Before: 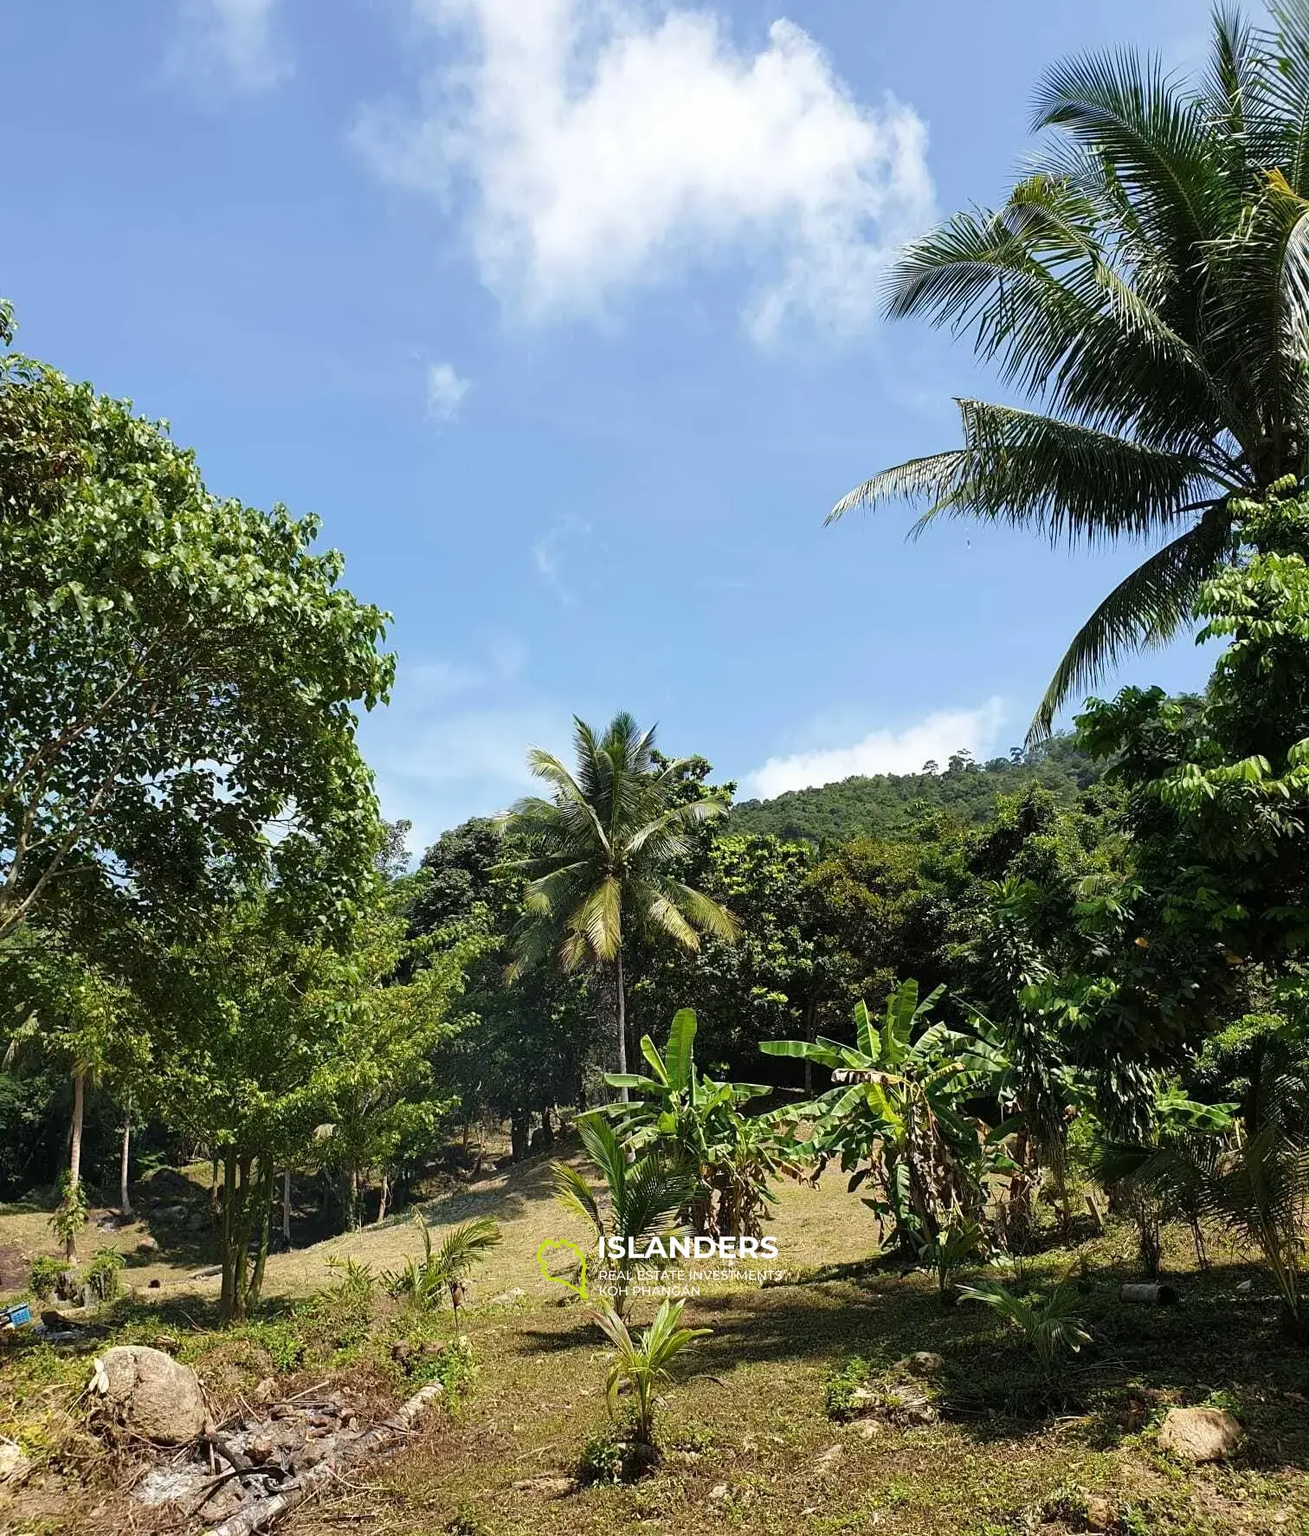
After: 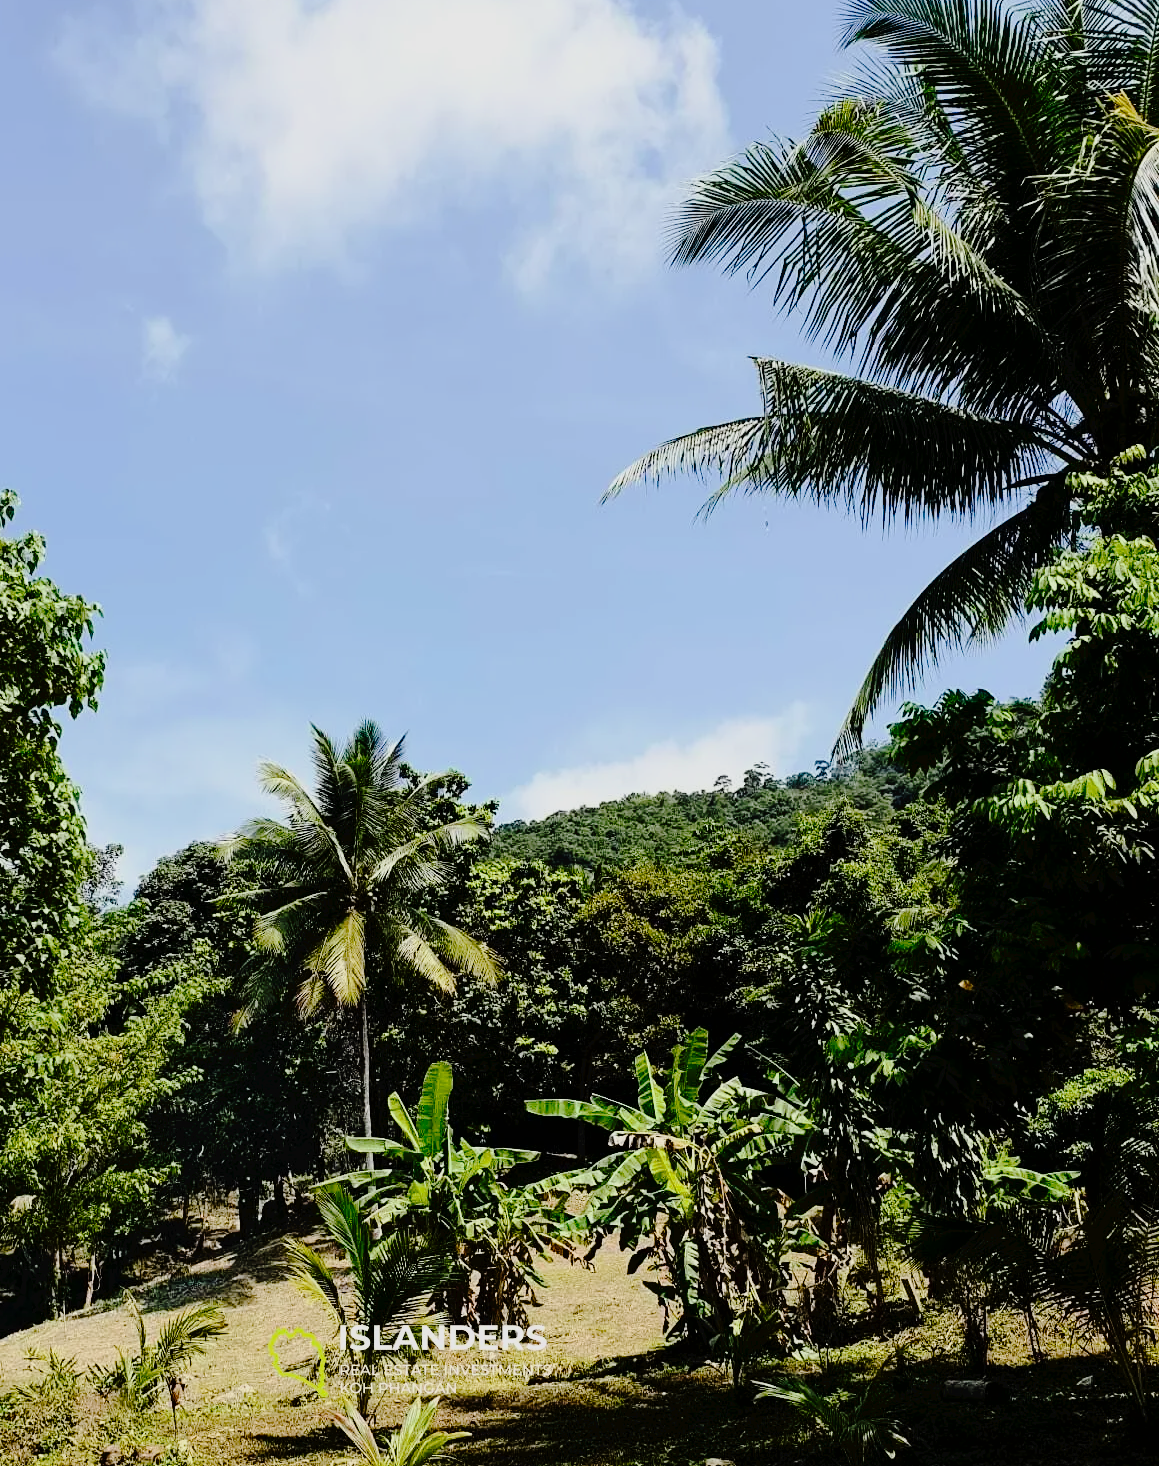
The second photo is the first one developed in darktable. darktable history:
tone curve: curves: ch0 [(0, 0) (0.003, 0.021) (0.011, 0.021) (0.025, 0.021) (0.044, 0.033) (0.069, 0.053) (0.1, 0.08) (0.136, 0.114) (0.177, 0.171) (0.224, 0.246) (0.277, 0.332) (0.335, 0.424) (0.399, 0.496) (0.468, 0.561) (0.543, 0.627) (0.623, 0.685) (0.709, 0.741) (0.801, 0.813) (0.898, 0.902) (1, 1)], preserve colors none
contrast brightness saturation: contrast 0.131, brightness -0.058, saturation 0.162
filmic rgb: black relative exposure -7.49 EV, white relative exposure 5 EV, hardness 3.31, contrast 1.299, iterations of high-quality reconstruction 0
crop: left 23.304%, top 5.818%, bottom 11.539%
